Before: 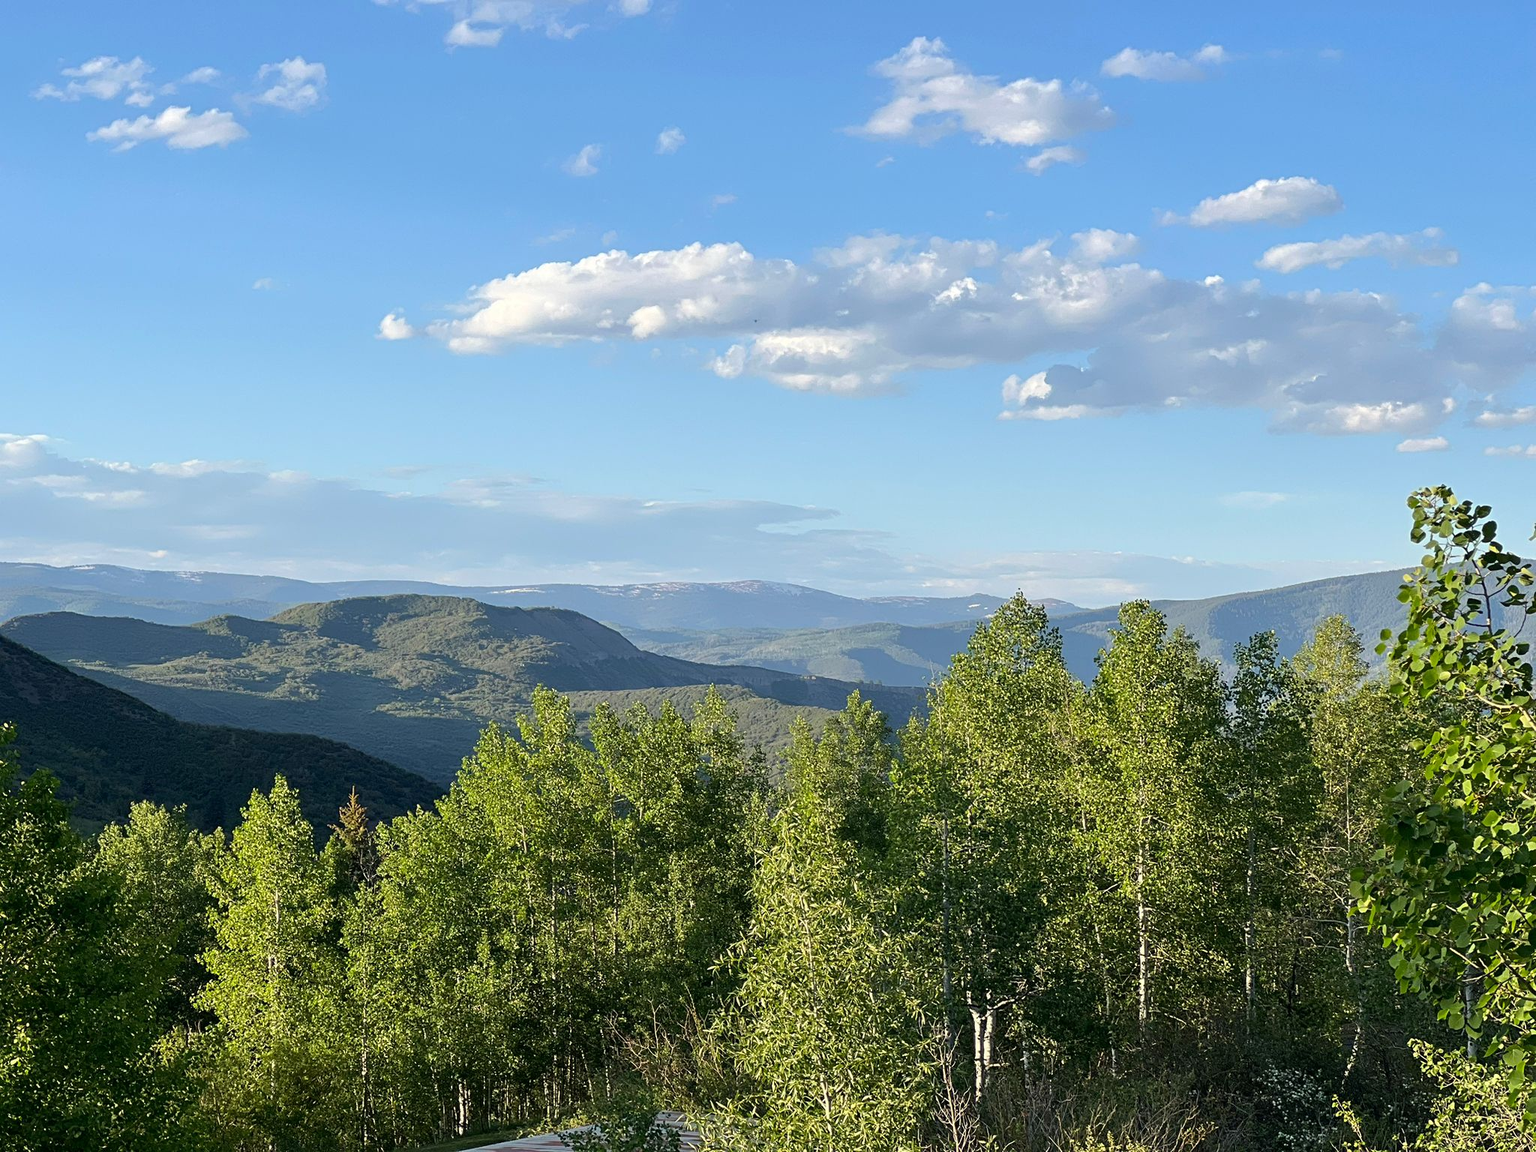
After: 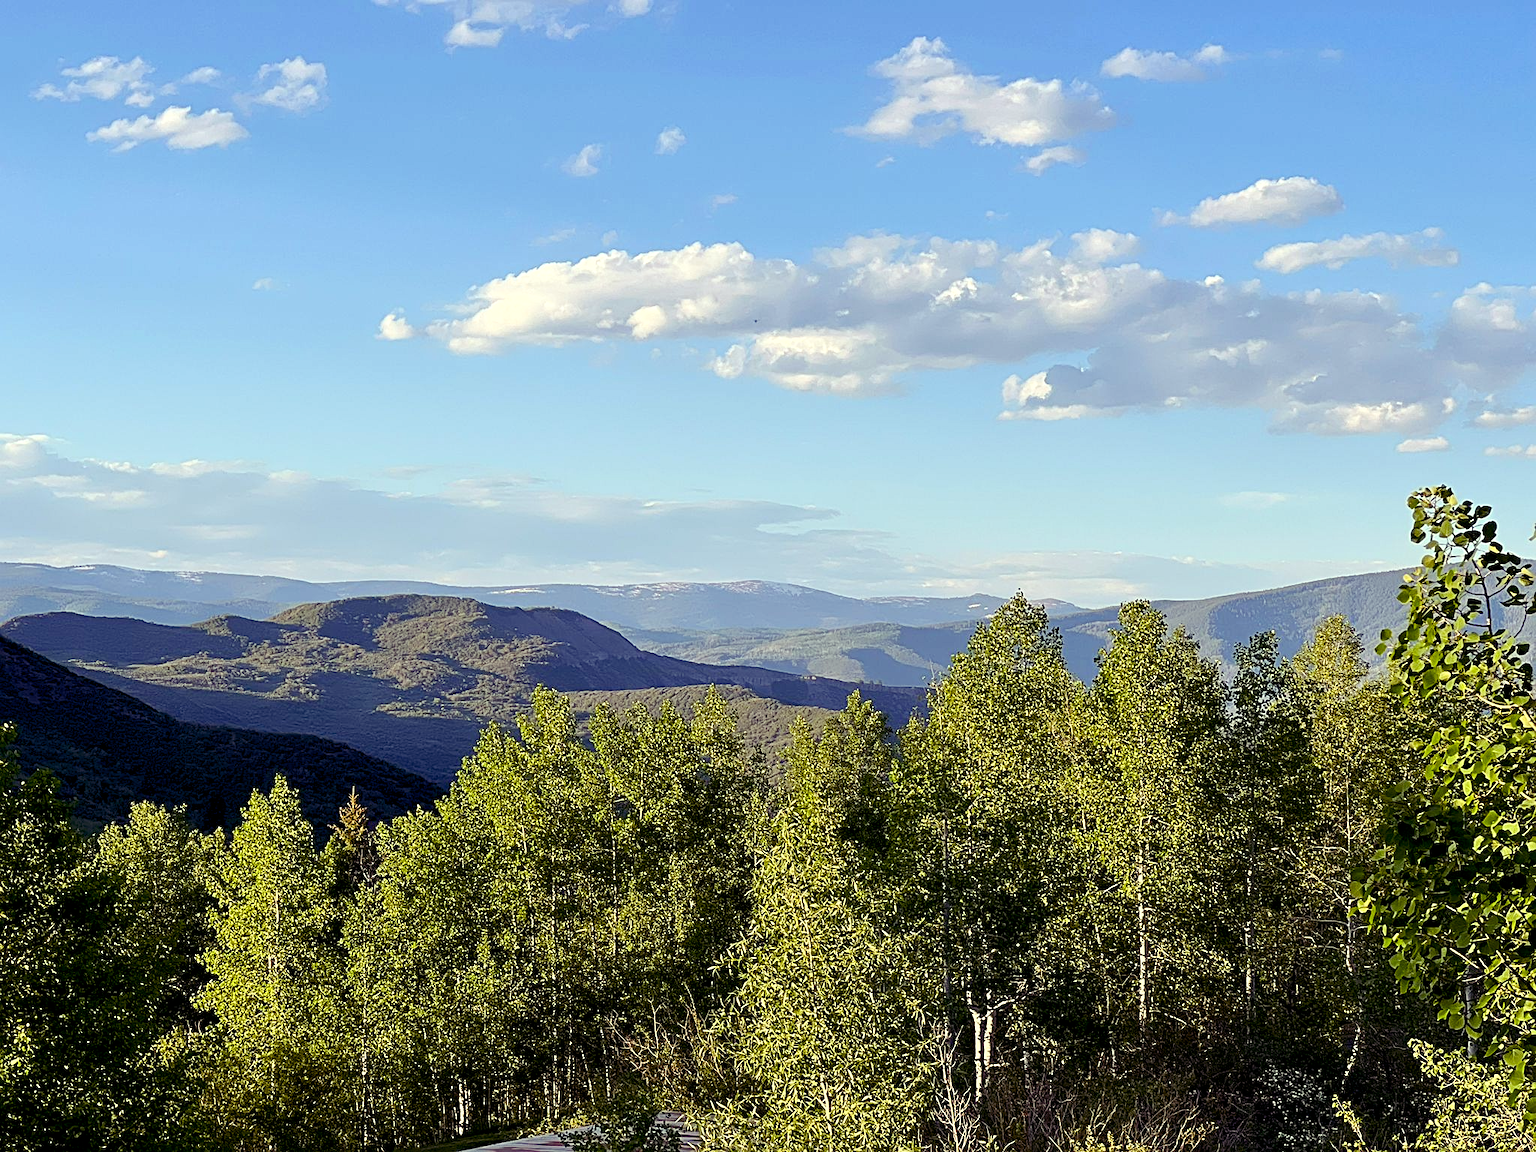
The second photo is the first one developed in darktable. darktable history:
sharpen: radius 2.167, amount 0.381, threshold 0
contrast brightness saturation: contrast 0.14
color balance rgb: shadows lift › luminance -21.66%, shadows lift › chroma 8.98%, shadows lift › hue 283.37°, power › chroma 1.05%, power › hue 25.59°, highlights gain › luminance 6.08%, highlights gain › chroma 2.55%, highlights gain › hue 90°, global offset › luminance -0.87%, perceptual saturation grading › global saturation 25%, perceptual saturation grading › highlights -28.39%, perceptual saturation grading › shadows 33.98%
